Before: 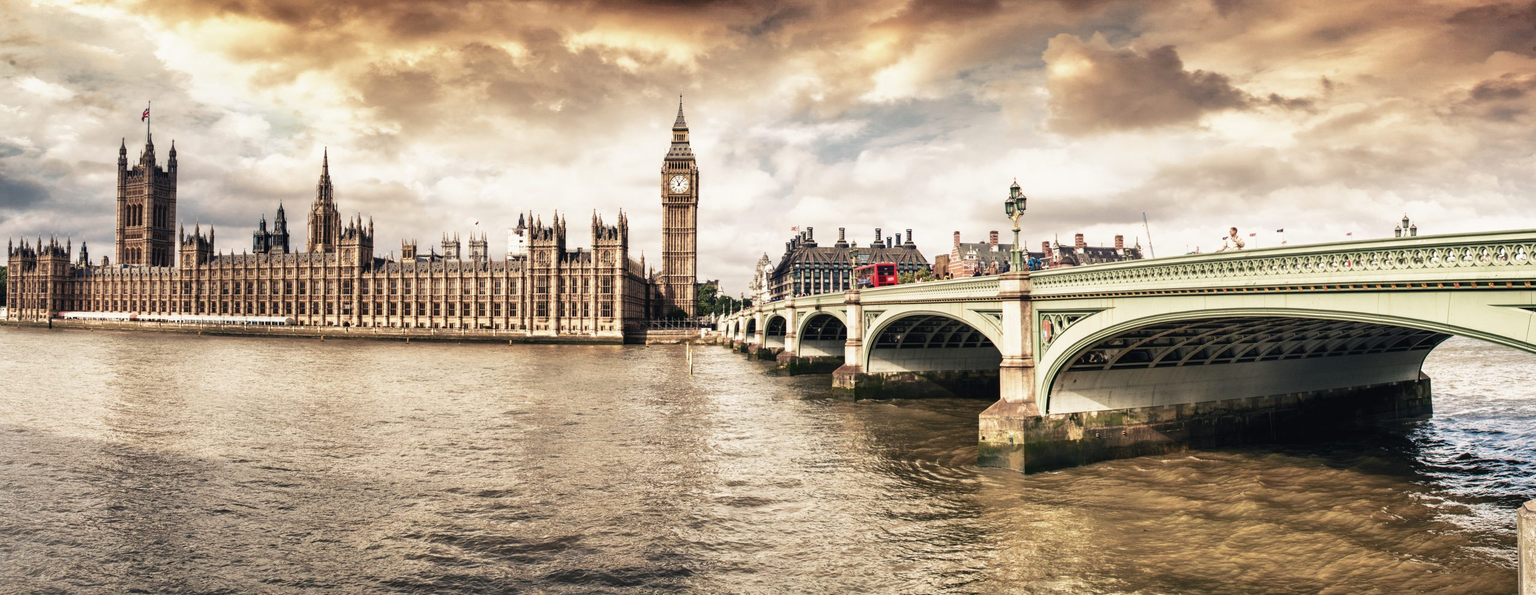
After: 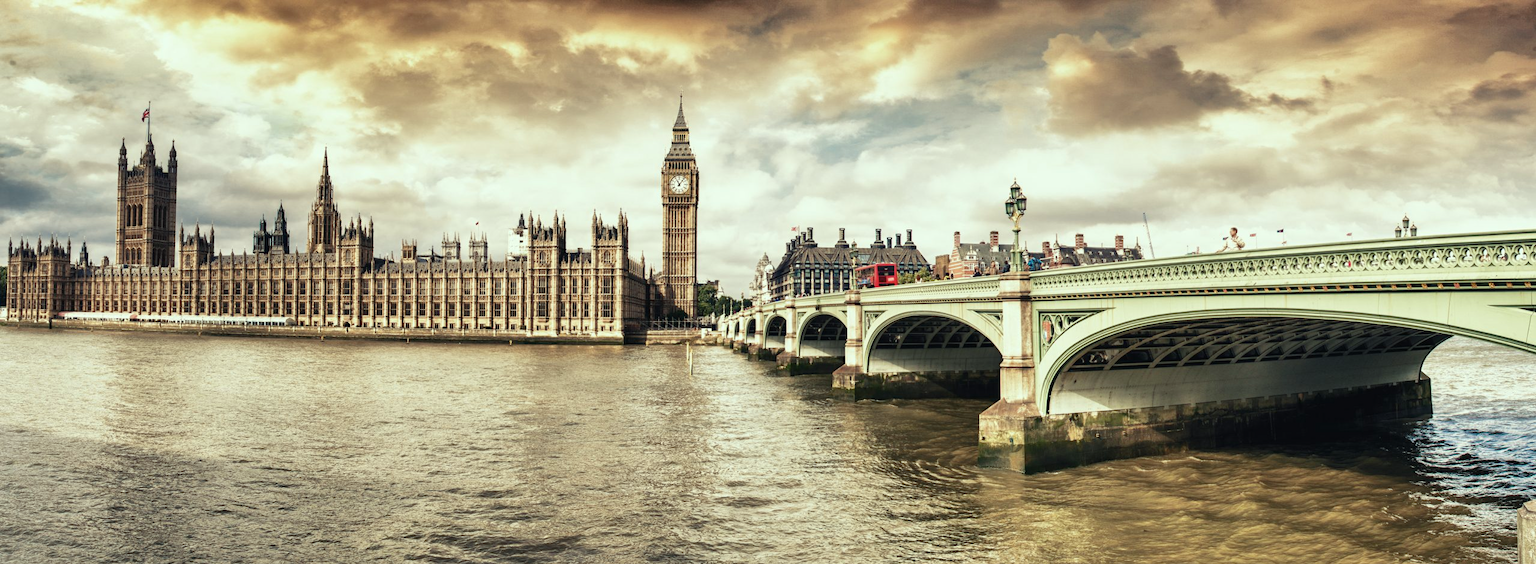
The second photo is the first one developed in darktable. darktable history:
crop and rotate: top 0.006%, bottom 5.066%
color correction: highlights a* -8.17, highlights b* 3.67
